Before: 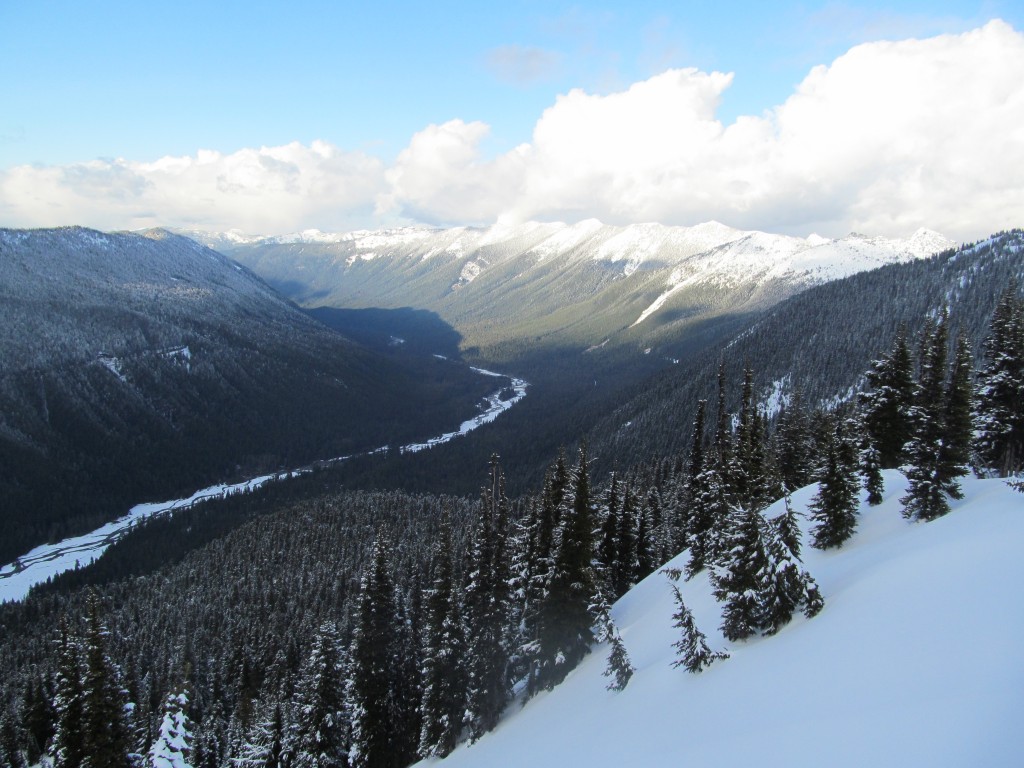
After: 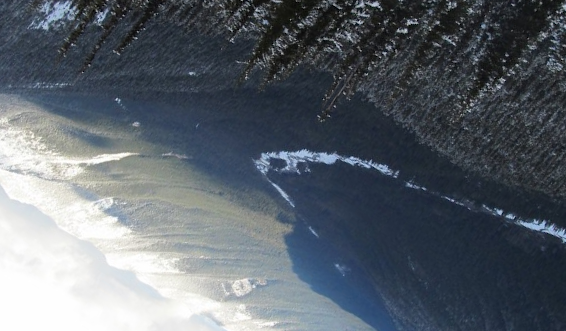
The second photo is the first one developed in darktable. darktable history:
crop and rotate: angle 147.18°, left 9.113%, top 15.59%, right 4.456%, bottom 17.024%
